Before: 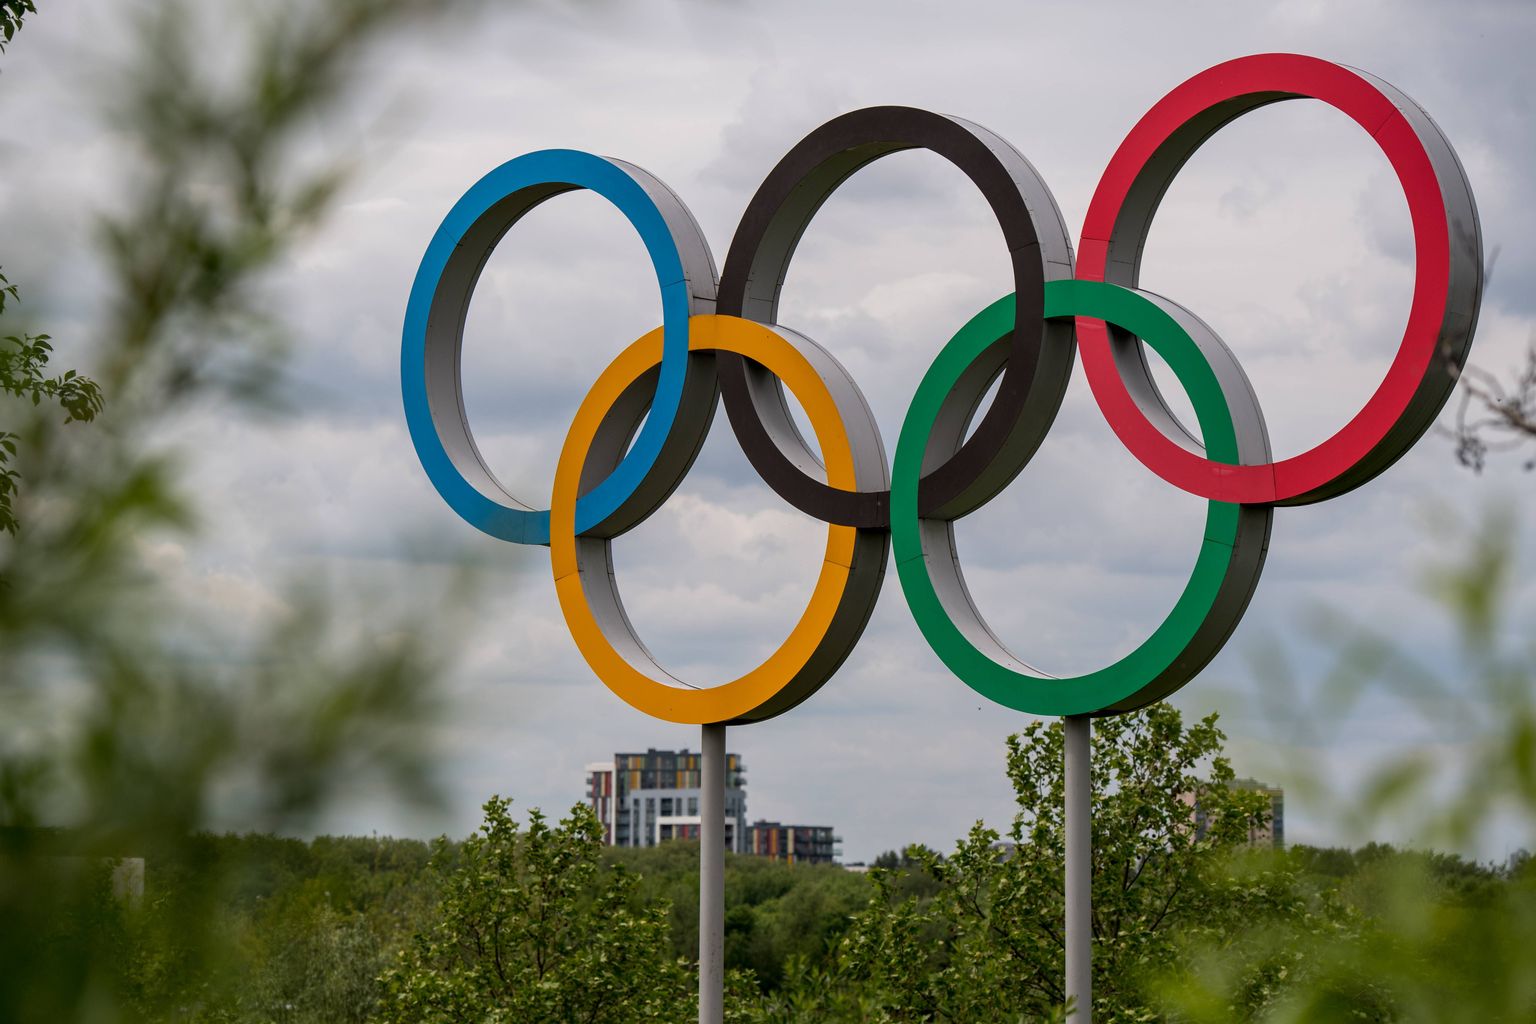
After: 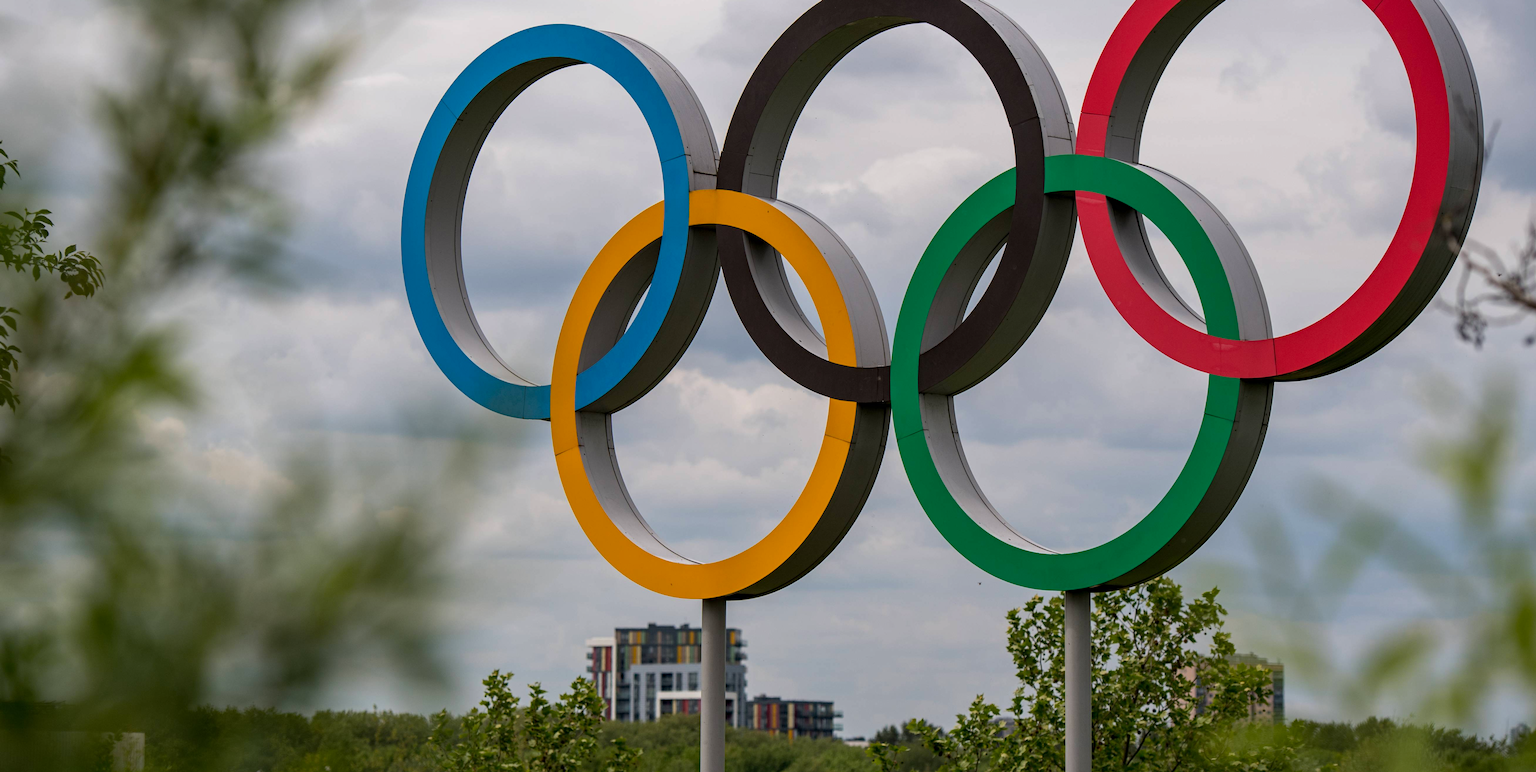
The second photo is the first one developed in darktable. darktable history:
haze removal: compatibility mode true, adaptive false
crop and rotate: top 12.264%, bottom 12.258%
